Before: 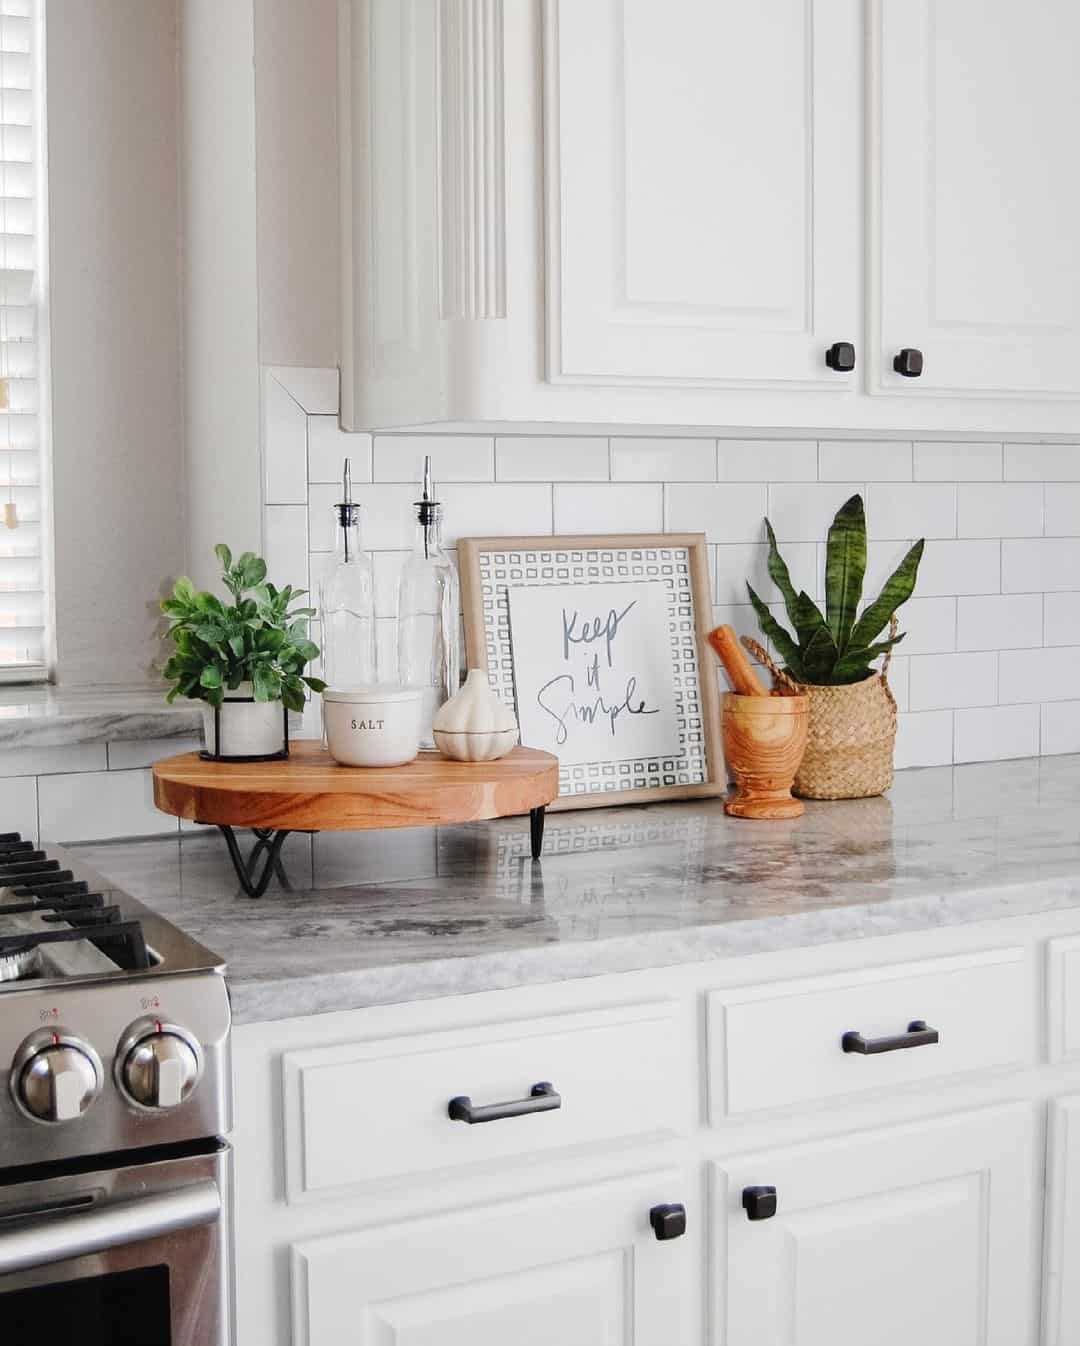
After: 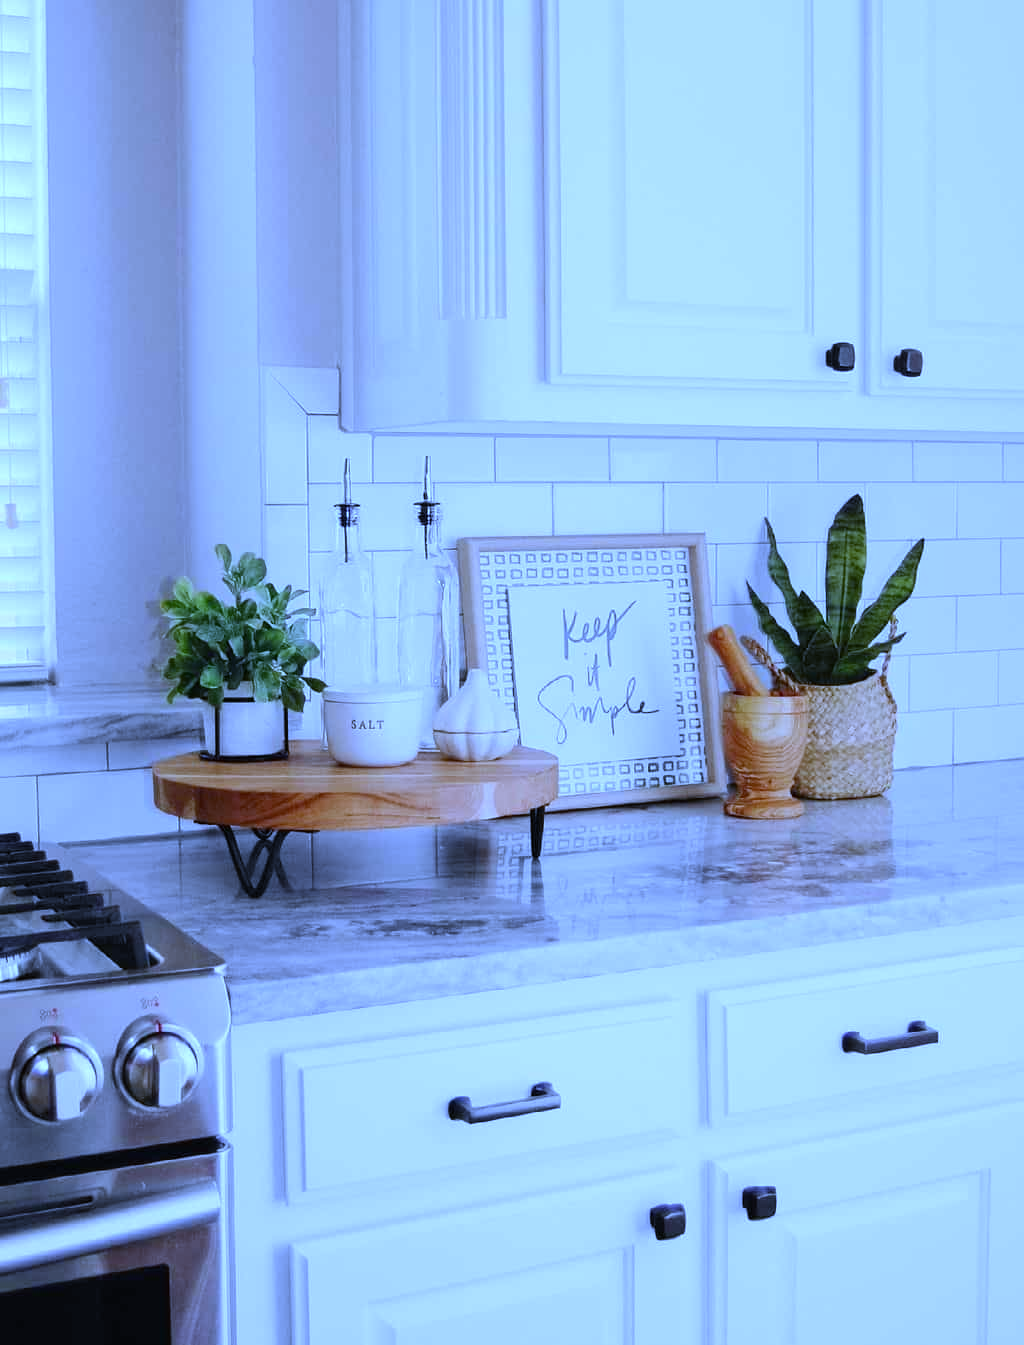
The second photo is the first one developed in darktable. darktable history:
white balance: red 0.766, blue 1.537
crop and rotate: right 5.167%
